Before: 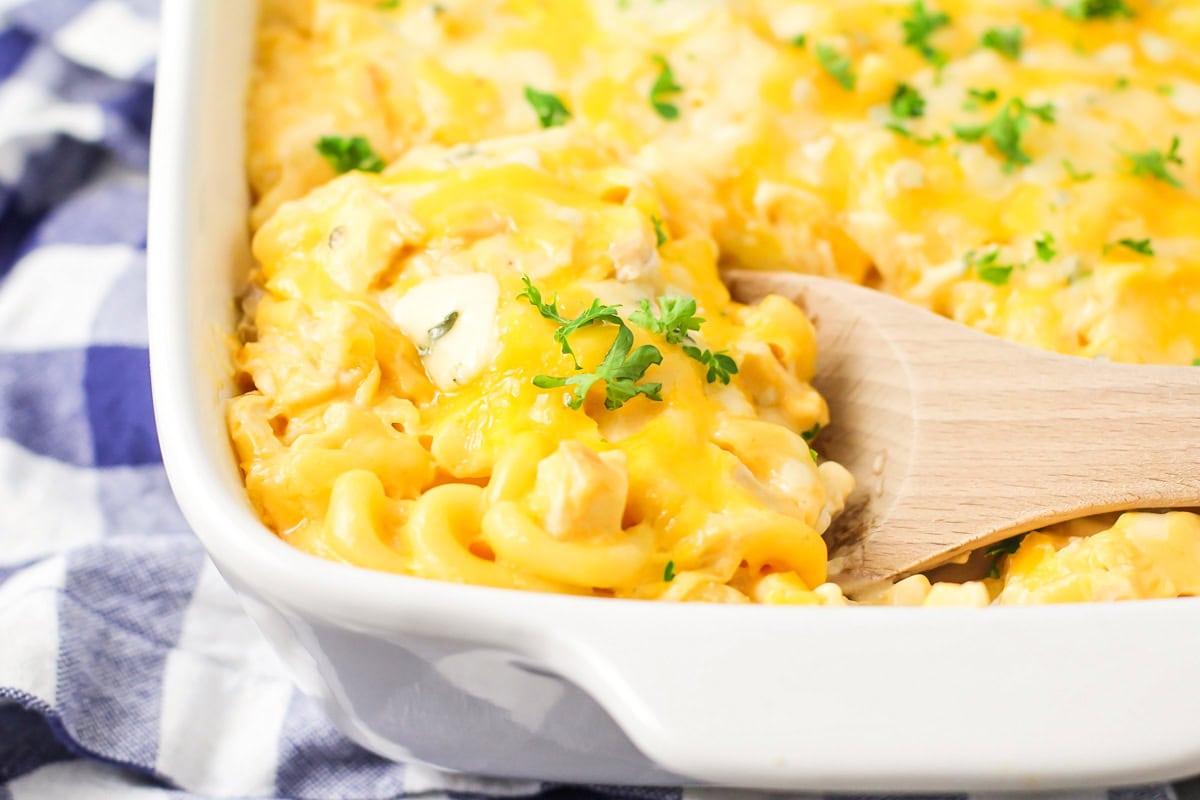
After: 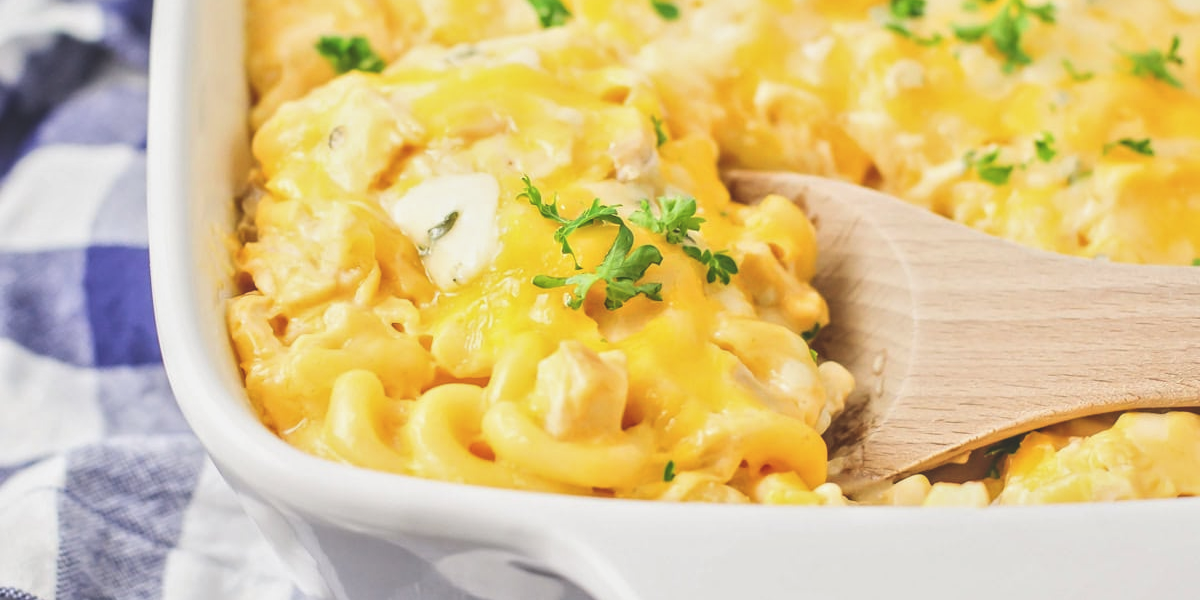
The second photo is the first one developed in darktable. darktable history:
tone equalizer: -8 EV -0.002 EV, -7 EV 0.005 EV, -6 EV -0.009 EV, -5 EV 0.011 EV, -4 EV -0.012 EV, -3 EV 0.007 EV, -2 EV -0.062 EV, -1 EV -0.293 EV, +0 EV -0.582 EV, smoothing diameter 2%, edges refinement/feathering 20, mask exposure compensation -1.57 EV, filter diffusion 5
crop and rotate: top 12.5%, bottom 12.5%
local contrast: detail 130%
exposure: black level correction -0.028, compensate highlight preservation false
